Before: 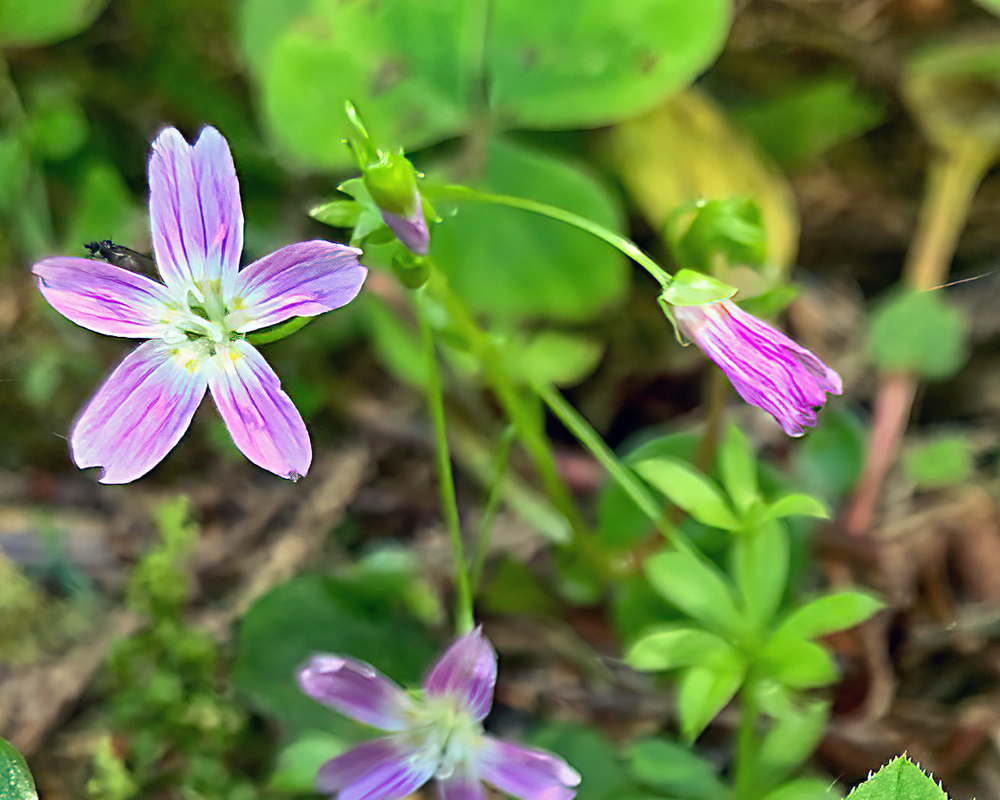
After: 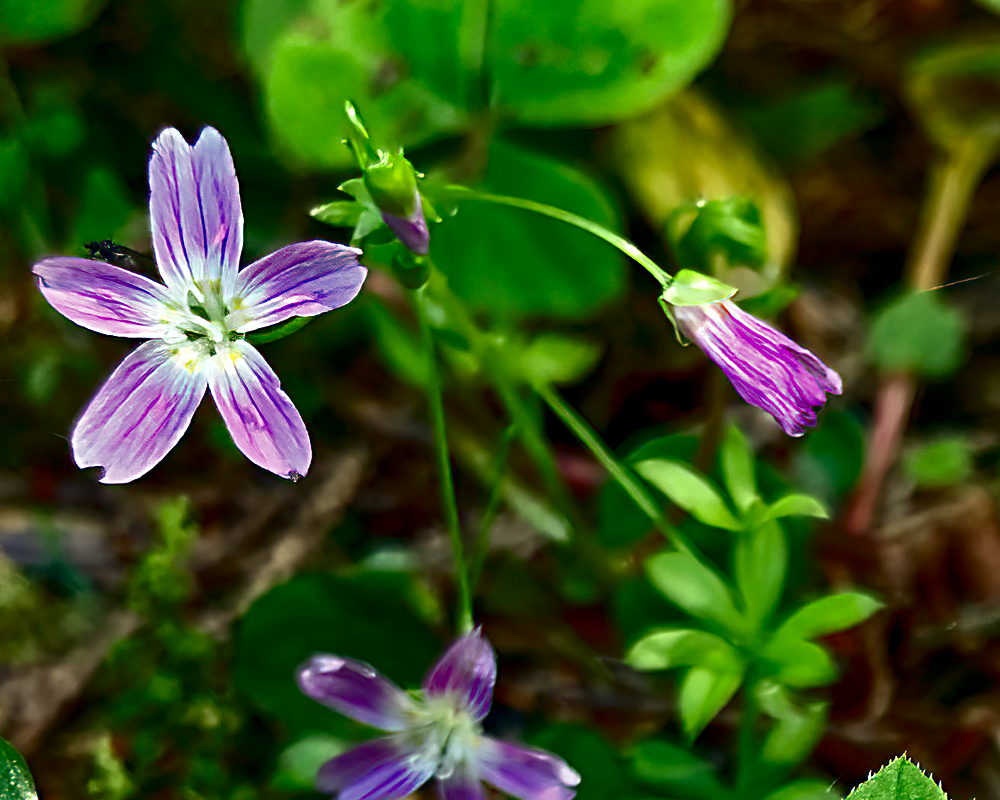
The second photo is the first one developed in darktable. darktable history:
contrast brightness saturation: brightness -0.52
exposure: exposure 0.161 EV, compensate highlight preservation false
color balance rgb: perceptual saturation grading › global saturation 20%, perceptual saturation grading › highlights -25%, perceptual saturation grading › shadows 50%, global vibrance -25%
